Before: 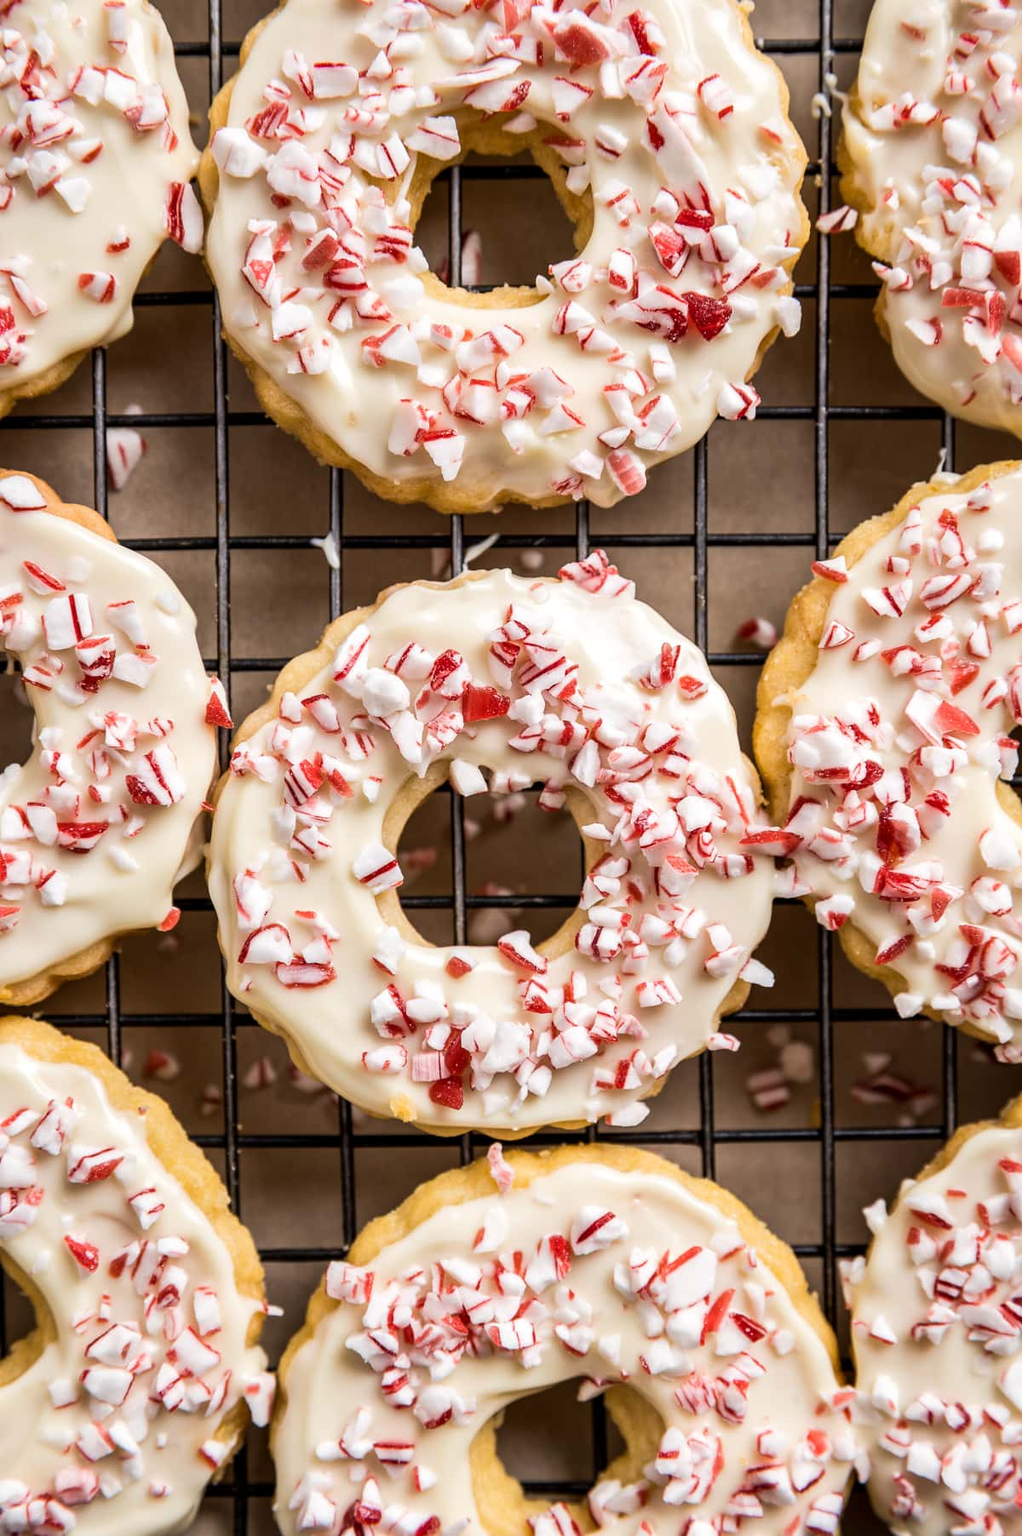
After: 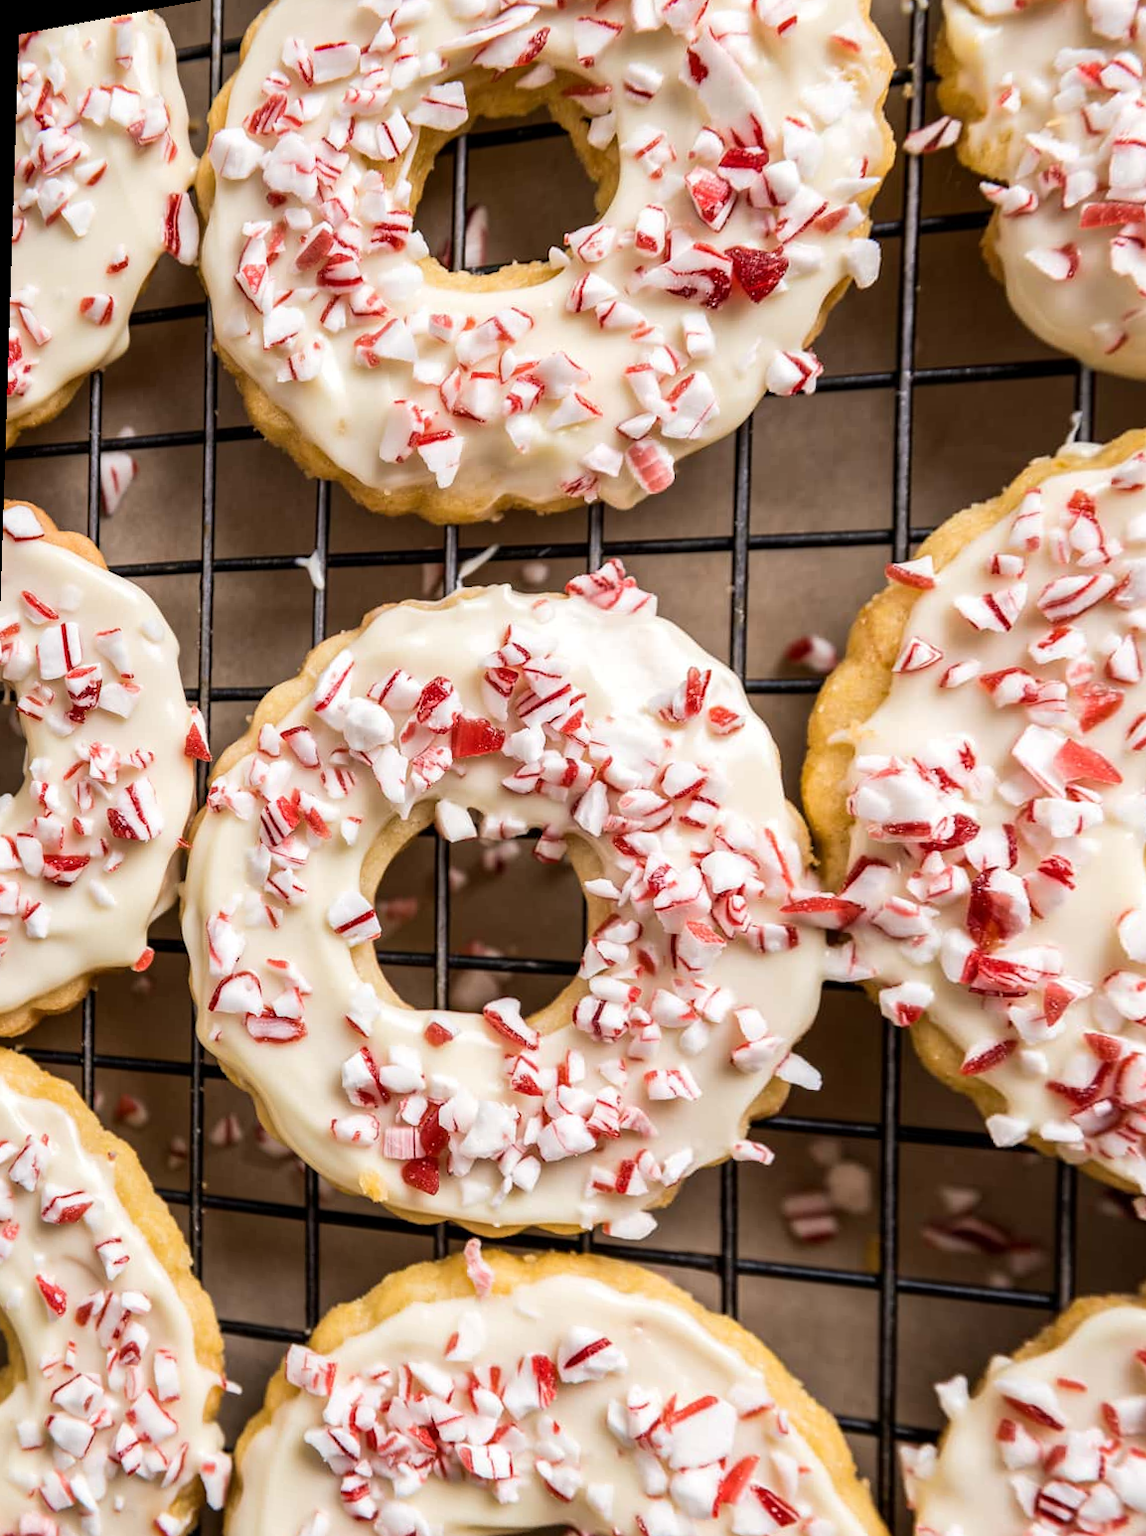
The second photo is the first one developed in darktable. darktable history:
crop: right 4.126%, bottom 0.031%
rotate and perspective: rotation 1.69°, lens shift (vertical) -0.023, lens shift (horizontal) -0.291, crop left 0.025, crop right 0.988, crop top 0.092, crop bottom 0.842
